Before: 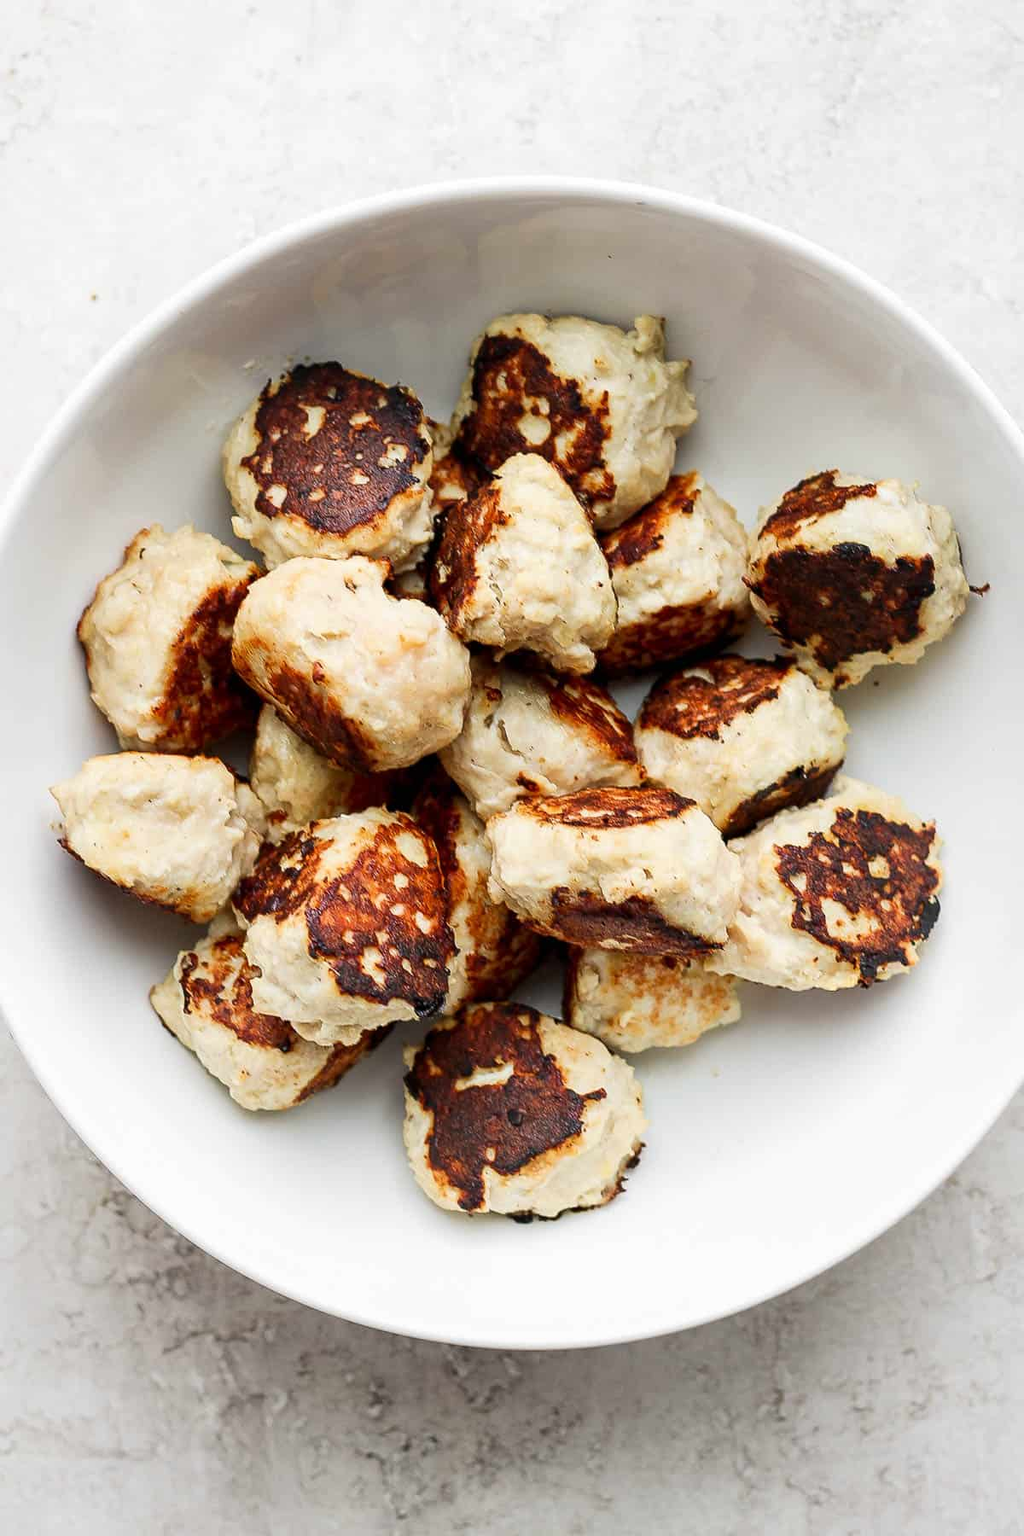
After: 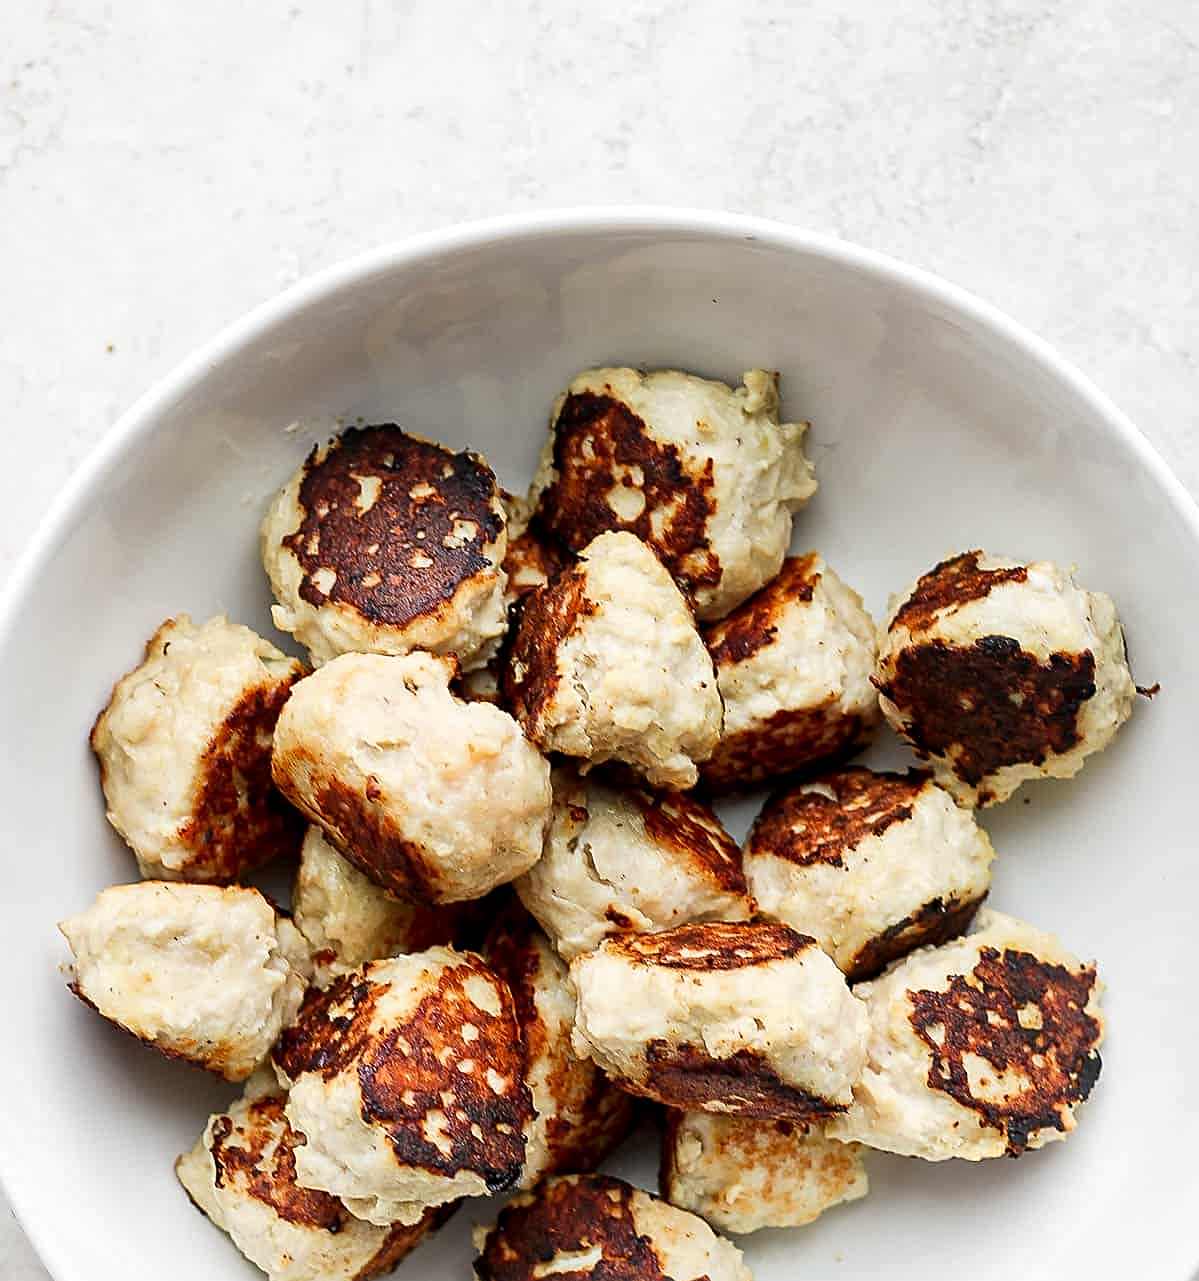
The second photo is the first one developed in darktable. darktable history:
sharpen: on, module defaults
local contrast: mode bilateral grid, contrast 21, coarseness 51, detail 119%, midtone range 0.2
crop: right 0%, bottom 28.82%
